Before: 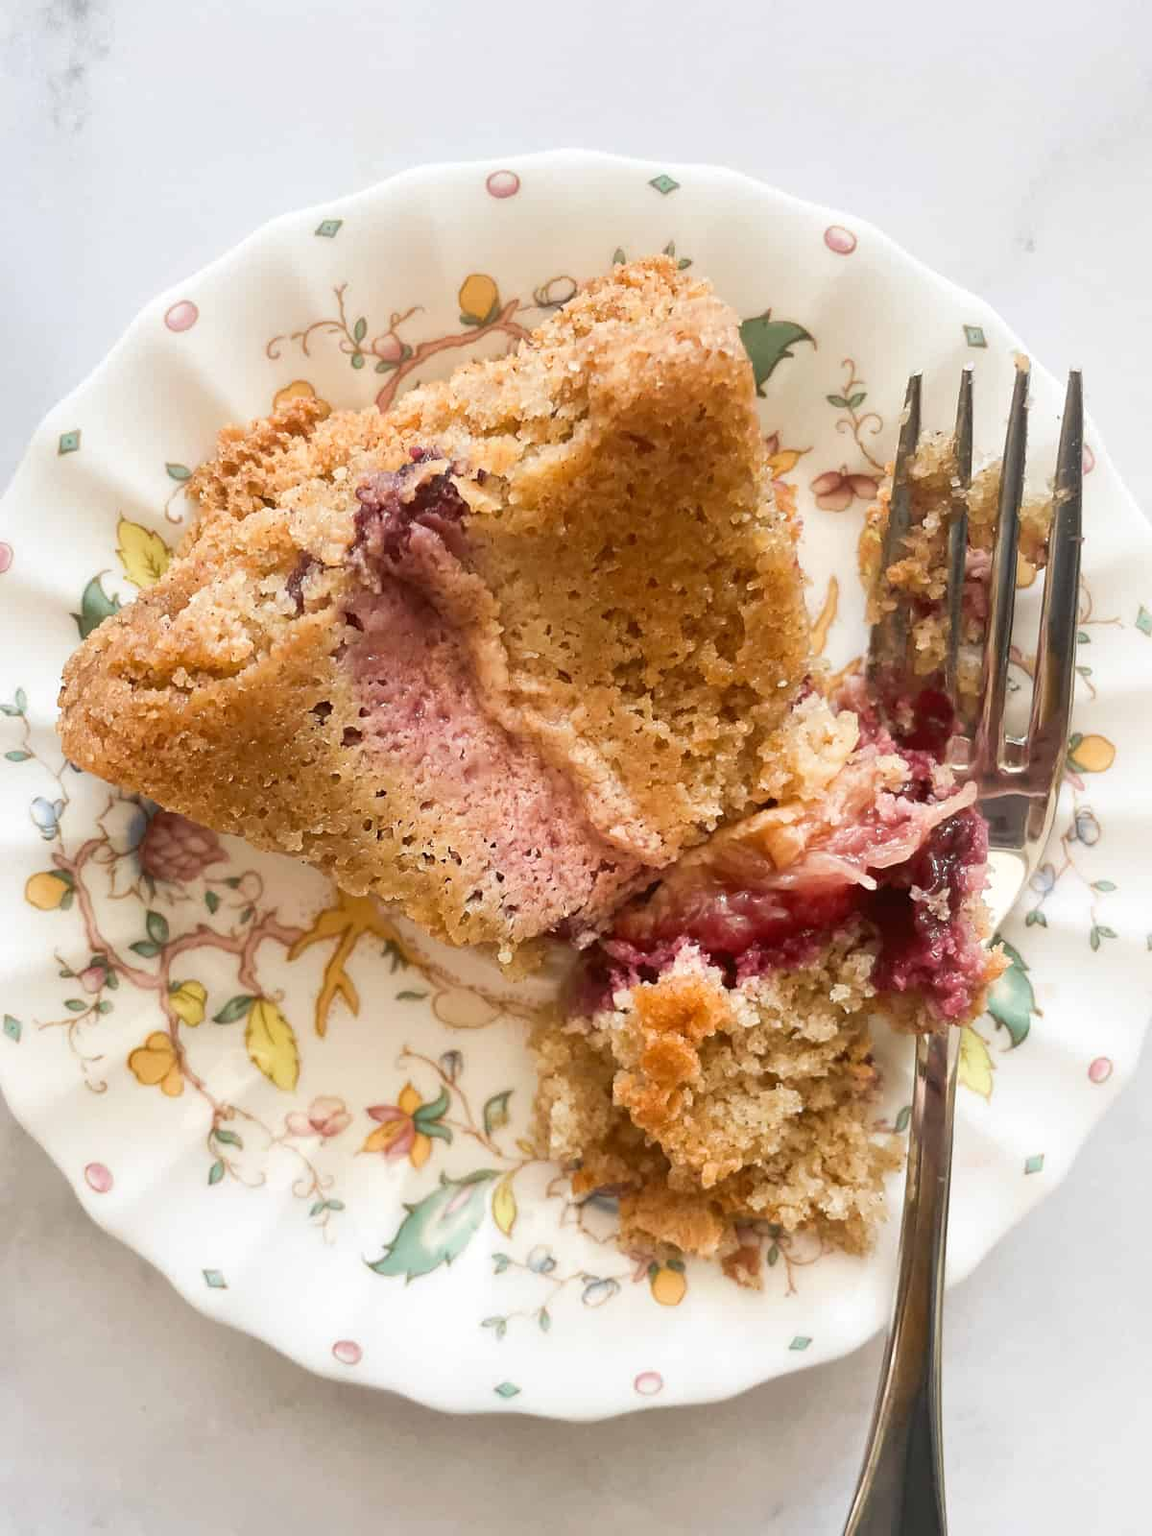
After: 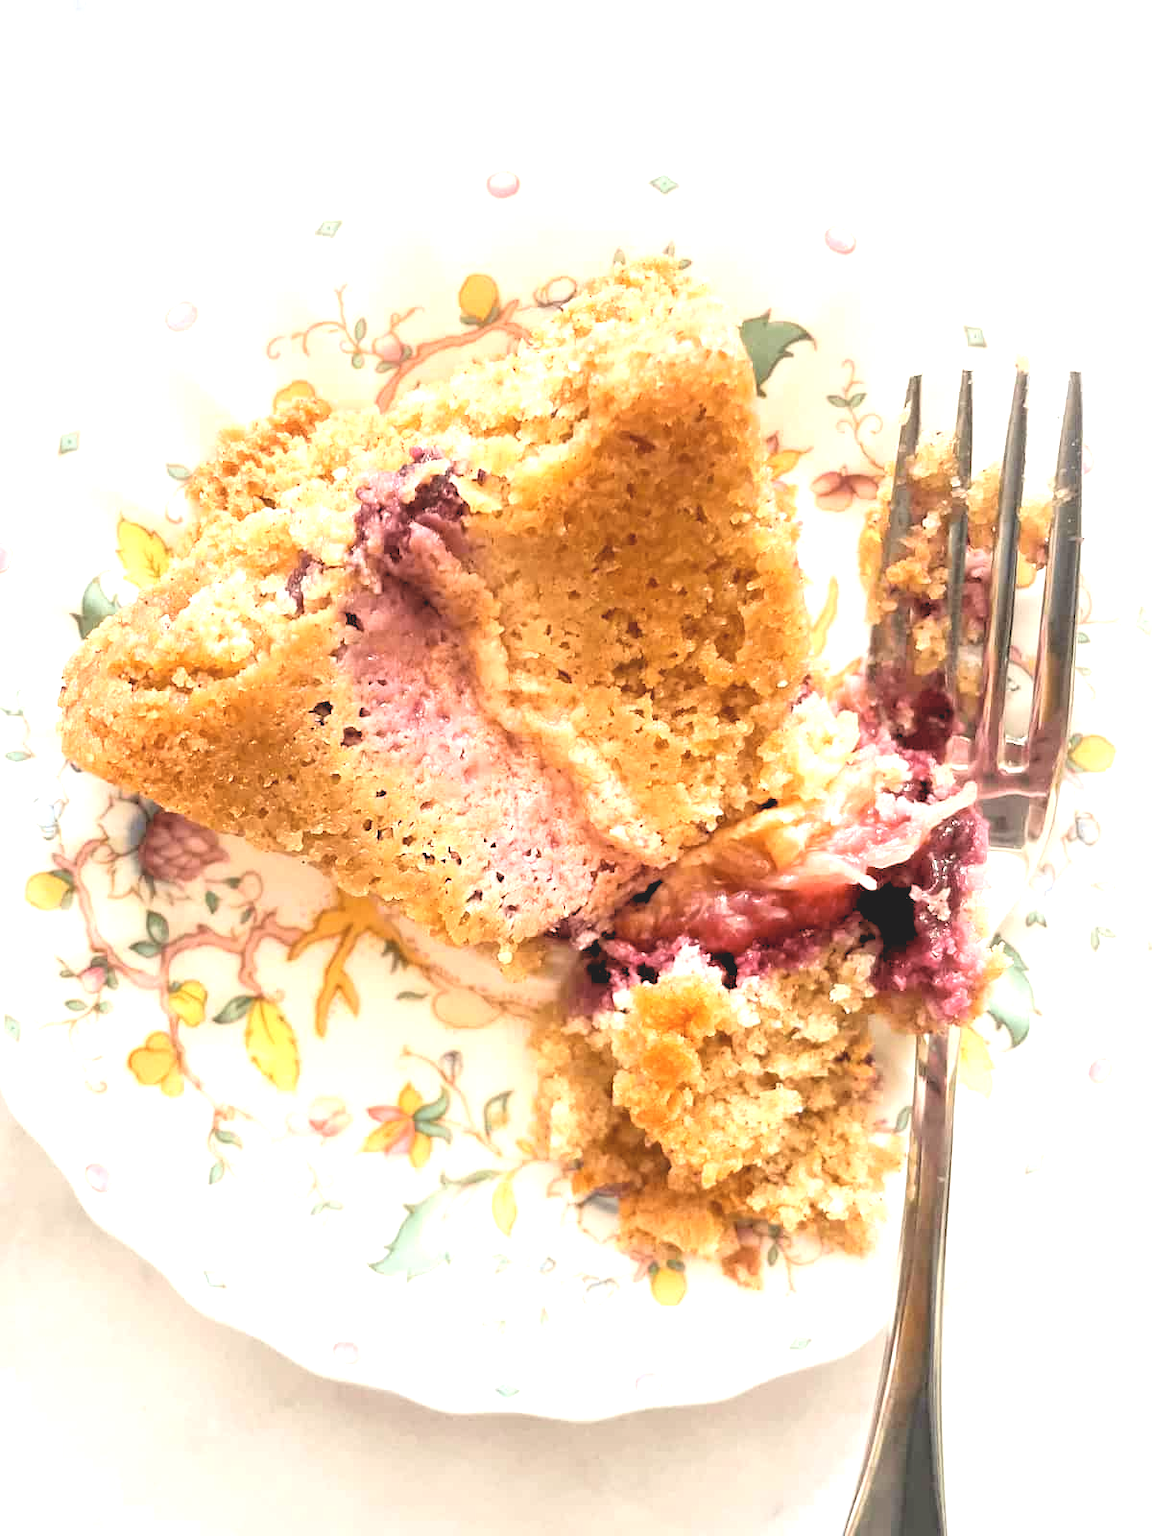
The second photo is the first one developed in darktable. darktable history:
rgb levels: levels [[0.034, 0.472, 0.904], [0, 0.5, 1], [0, 0.5, 1]]
contrast brightness saturation: contrast -0.15, brightness 0.05, saturation -0.12
exposure: black level correction 0, exposure 1.2 EV, compensate exposure bias true, compensate highlight preservation false
tone curve: curves: ch0 [(0, 0.024) (0.119, 0.146) (0.474, 0.485) (0.718, 0.739) (0.817, 0.839) (1, 0.998)]; ch1 [(0, 0) (0.377, 0.416) (0.439, 0.451) (0.477, 0.477) (0.501, 0.503) (0.538, 0.544) (0.58, 0.602) (0.664, 0.676) (0.783, 0.804) (1, 1)]; ch2 [(0, 0) (0.38, 0.405) (0.463, 0.456) (0.498, 0.497) (0.524, 0.535) (0.578, 0.576) (0.648, 0.665) (1, 1)], color space Lab, independent channels, preserve colors none
